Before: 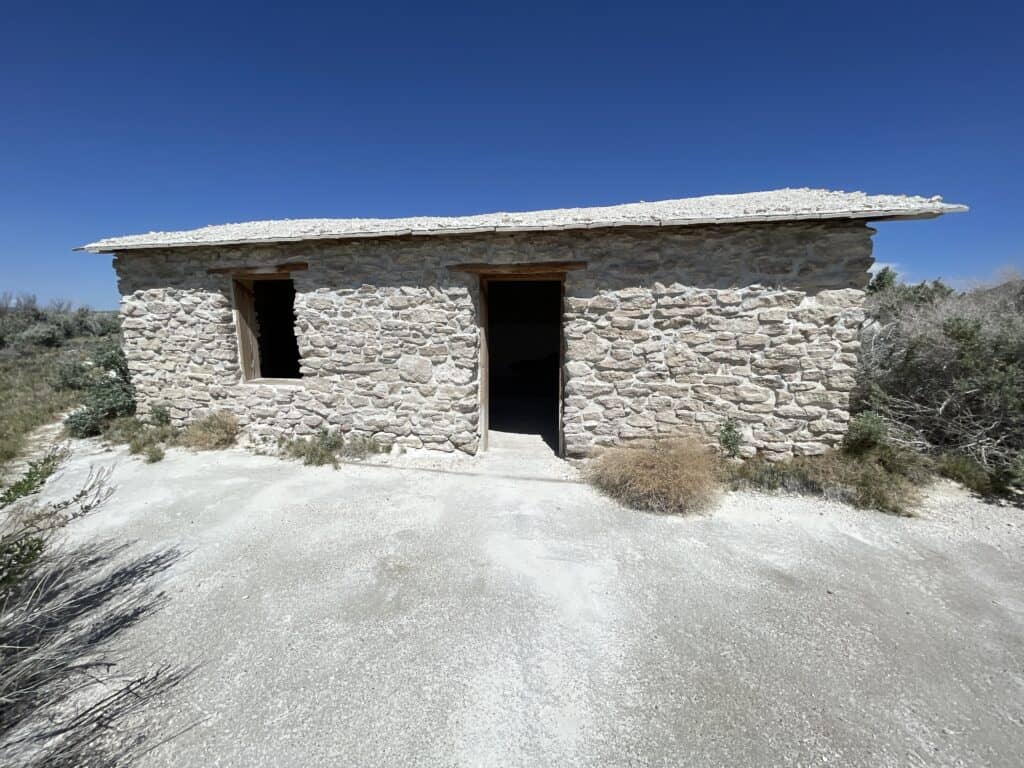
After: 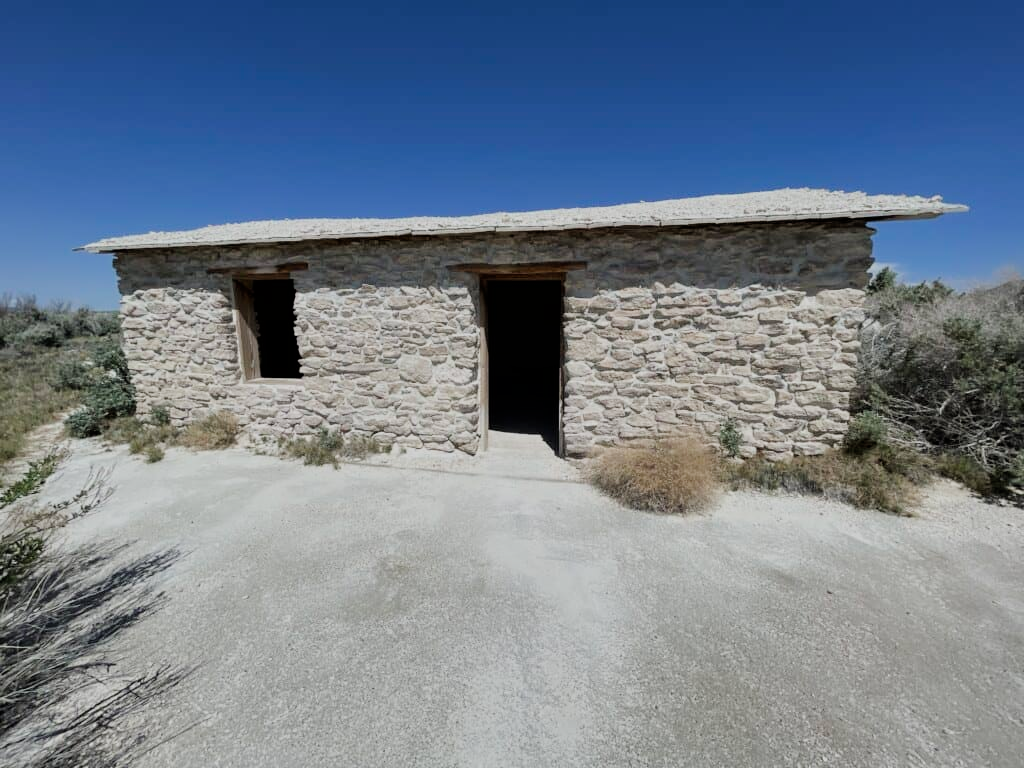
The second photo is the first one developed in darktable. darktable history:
shadows and highlights: shadows 25.85, highlights -48.17, highlights color adjustment 0.838%, soften with gaussian
filmic rgb: black relative exposure -7.65 EV, white relative exposure 4.56 EV, threshold 5.99 EV, hardness 3.61, enable highlight reconstruction true
